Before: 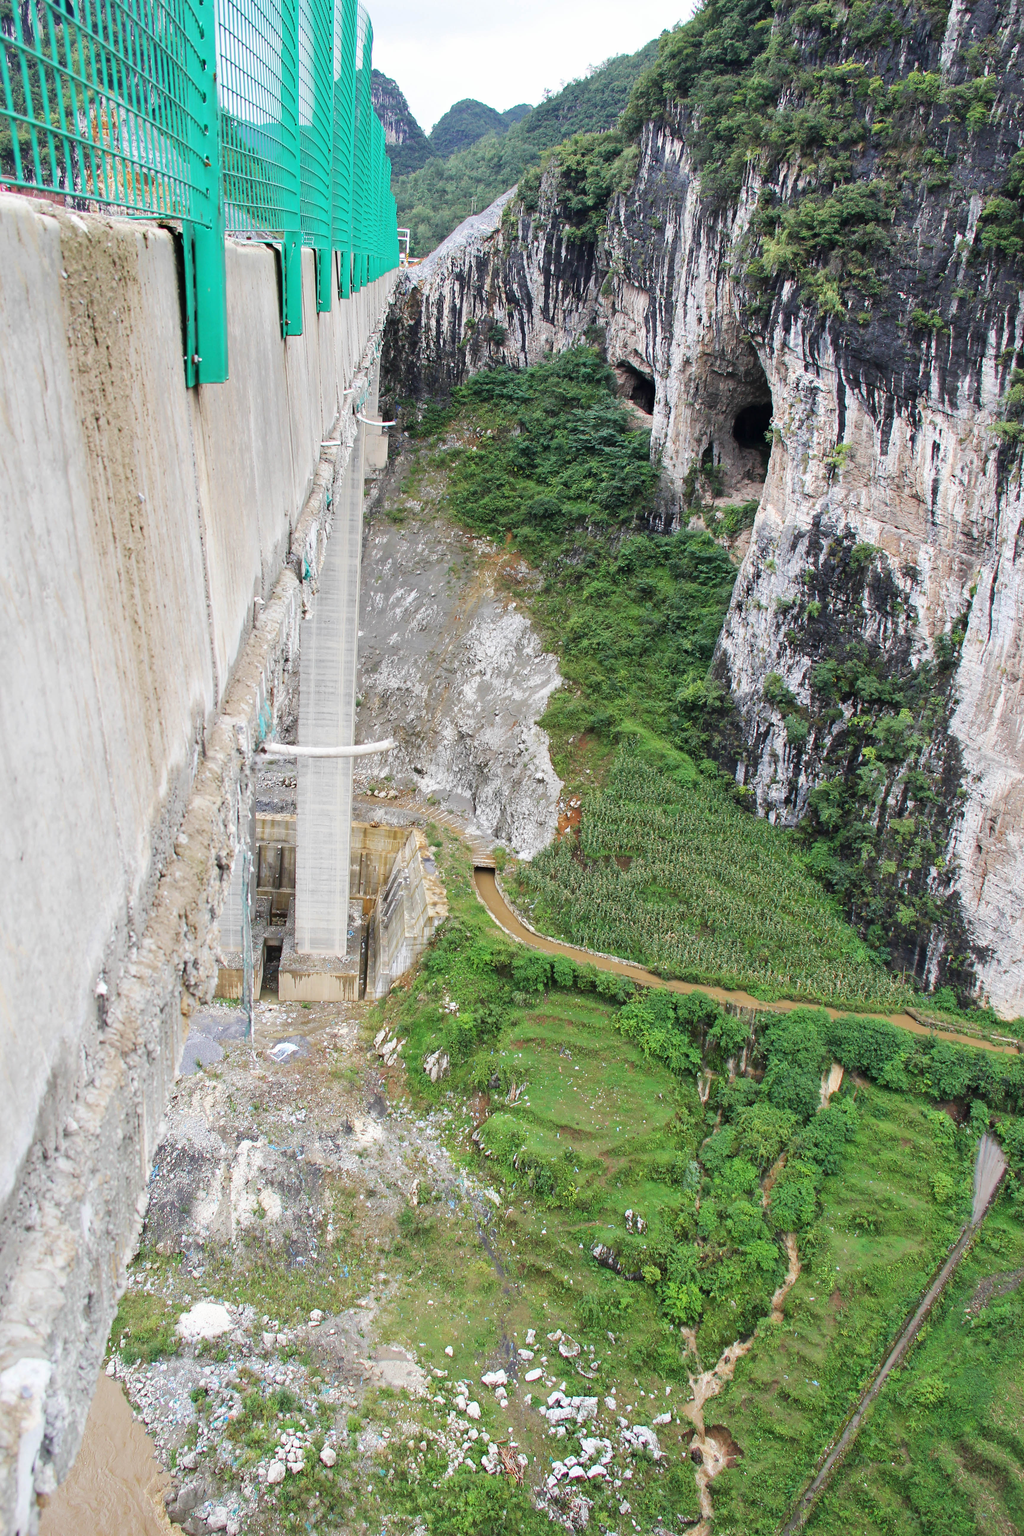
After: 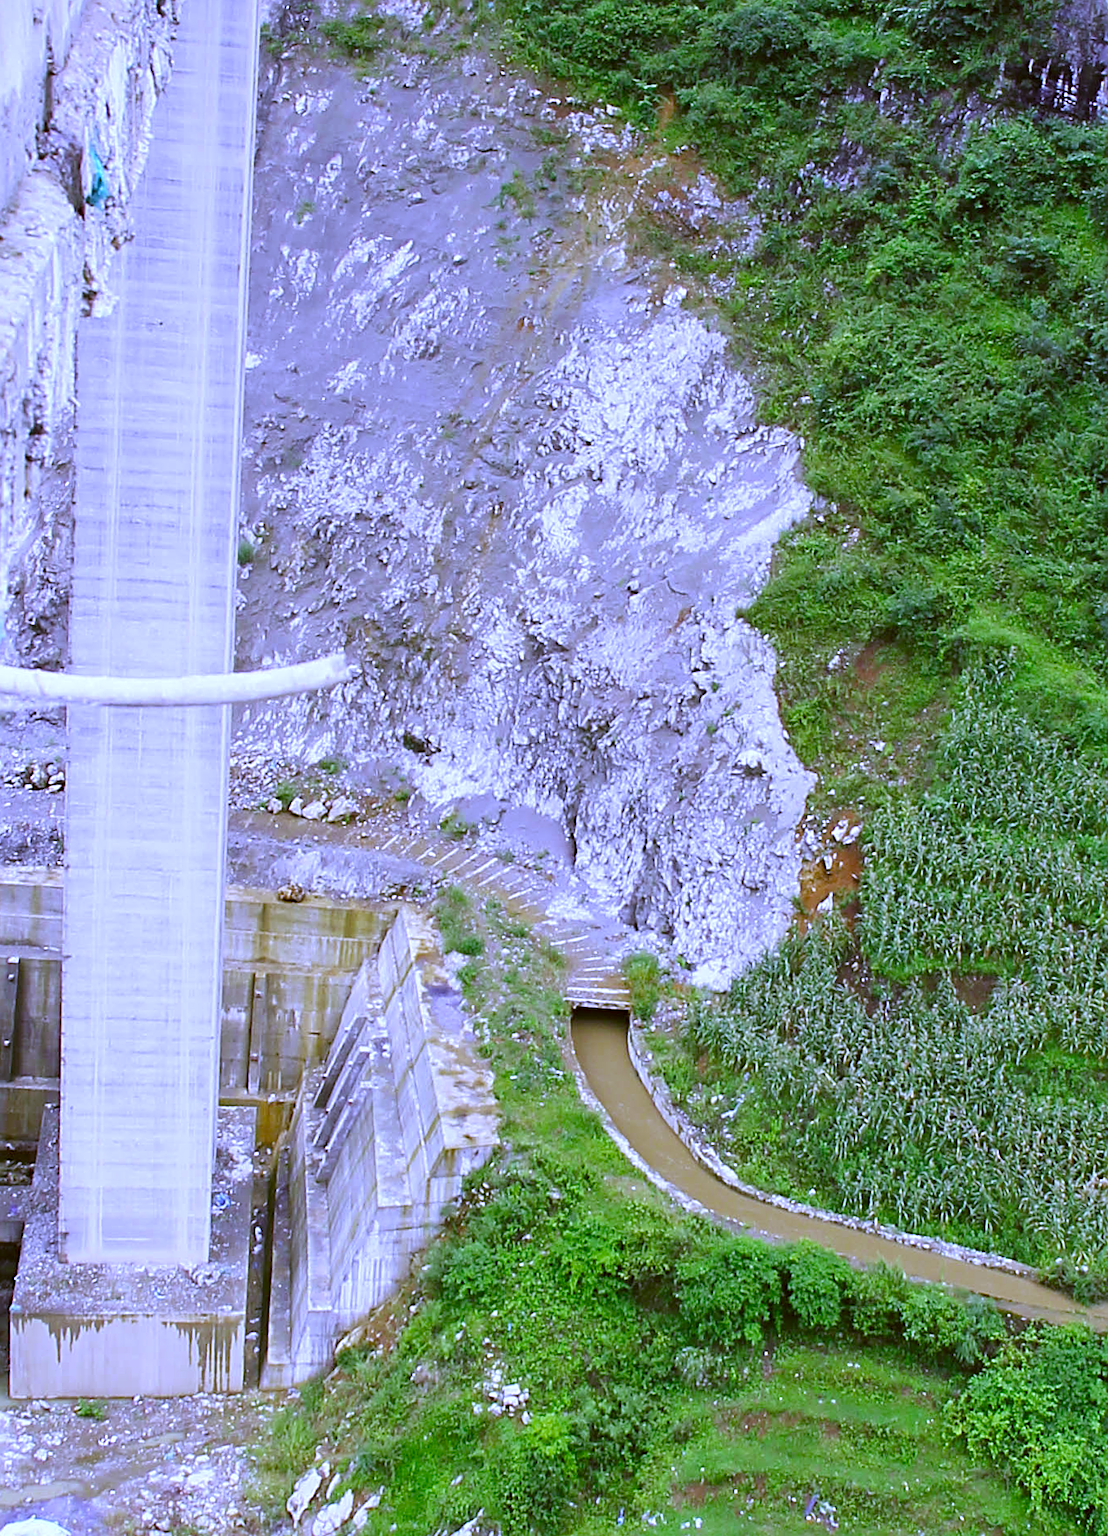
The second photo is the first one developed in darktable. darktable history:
exposure: compensate highlight preservation false
sharpen: on, module defaults
color zones: curves: ch0 [(0.068, 0.464) (0.25, 0.5) (0.48, 0.508) (0.75, 0.536) (0.886, 0.476) (0.967, 0.456)]; ch1 [(0.066, 0.456) (0.25, 0.5) (0.616, 0.508) (0.746, 0.56) (0.934, 0.444)]
white balance: red 0.766, blue 1.537
color correction: highlights a* 8.98, highlights b* 15.09, shadows a* -0.49, shadows b* 26.52
crop: left 30%, top 30%, right 30%, bottom 30%
color balance rgb: perceptual saturation grading › global saturation 20%, perceptual saturation grading › highlights 2.68%, perceptual saturation grading › shadows 50%
rotate and perspective: rotation -0.013°, lens shift (vertical) -0.027, lens shift (horizontal) 0.178, crop left 0.016, crop right 0.989, crop top 0.082, crop bottom 0.918
